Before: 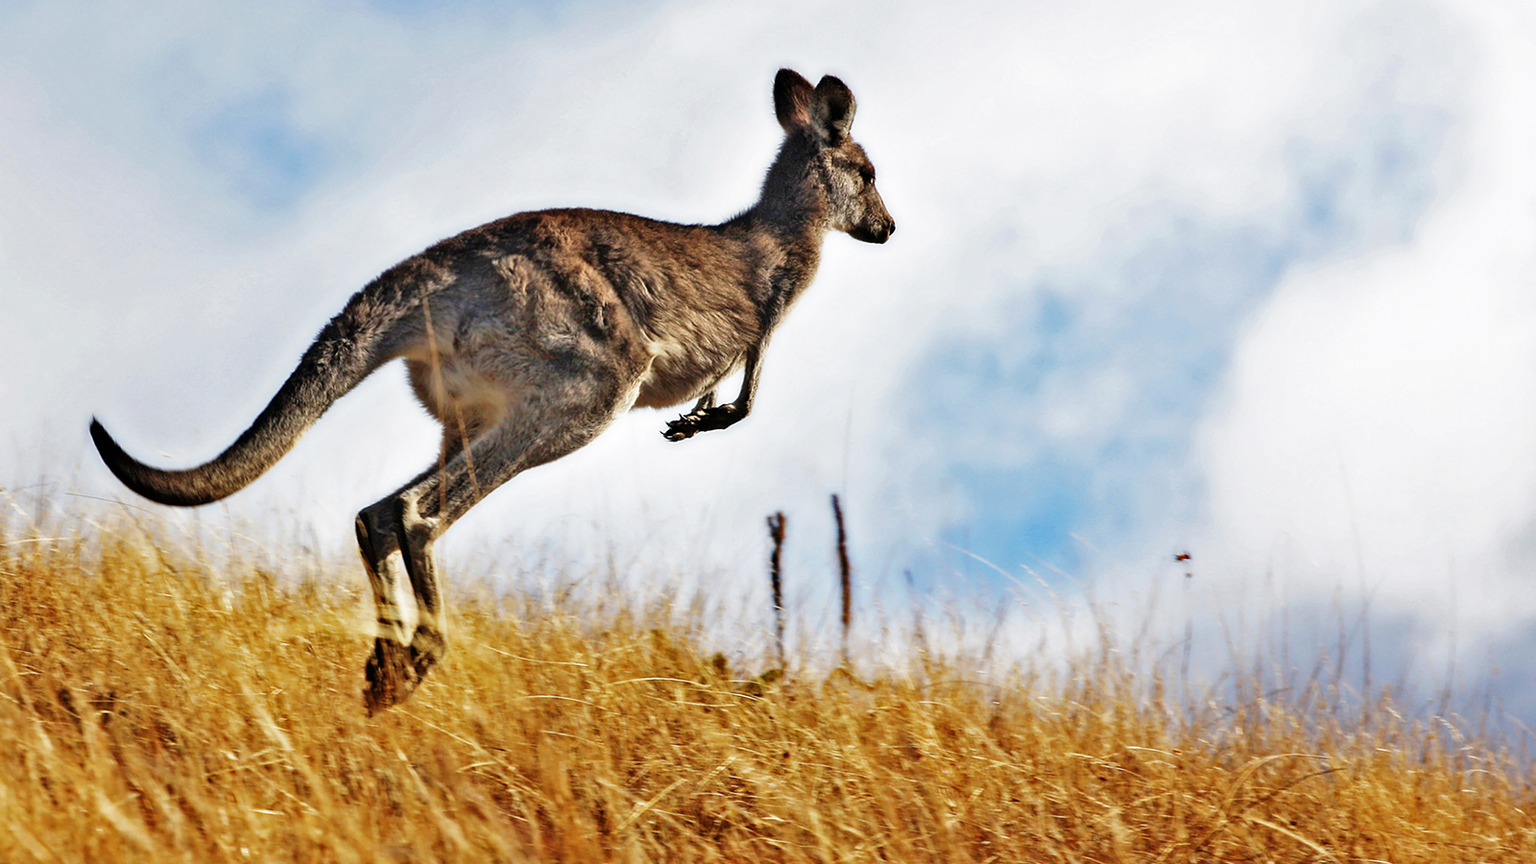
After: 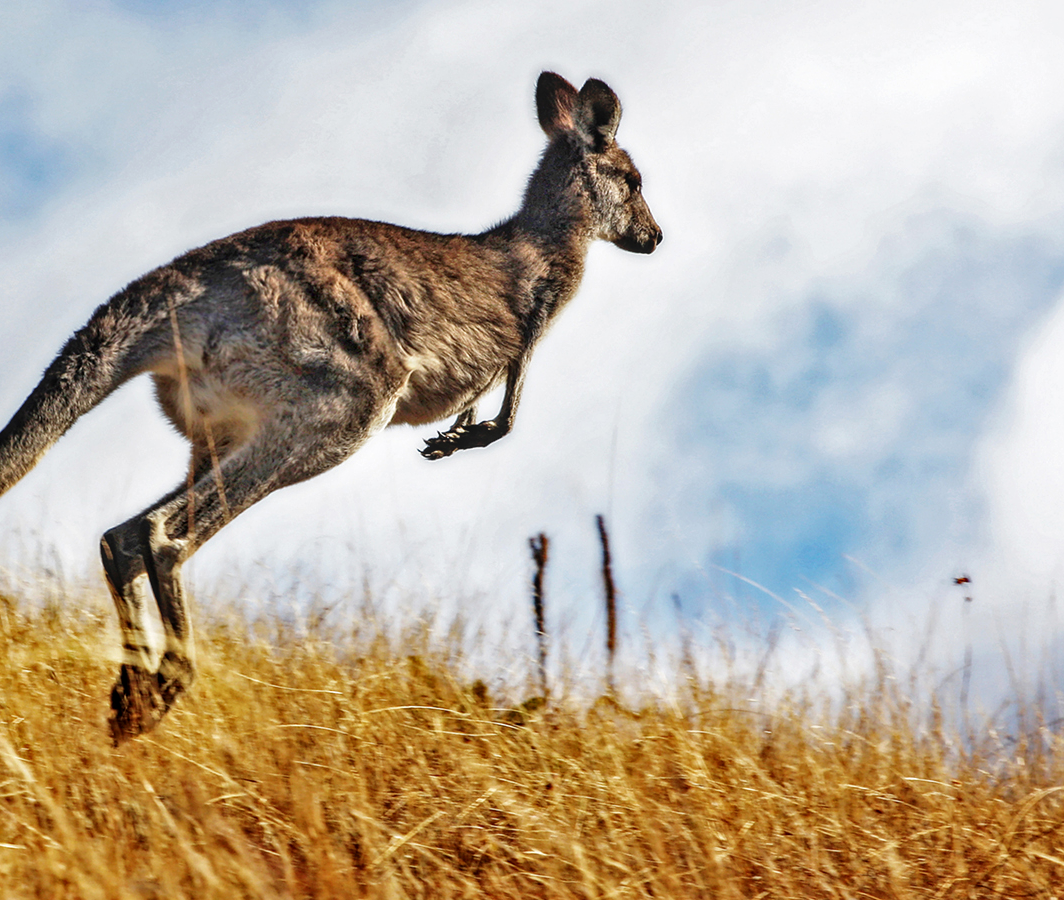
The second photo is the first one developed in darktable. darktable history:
crop: left 16.899%, right 16.556%
local contrast: on, module defaults
